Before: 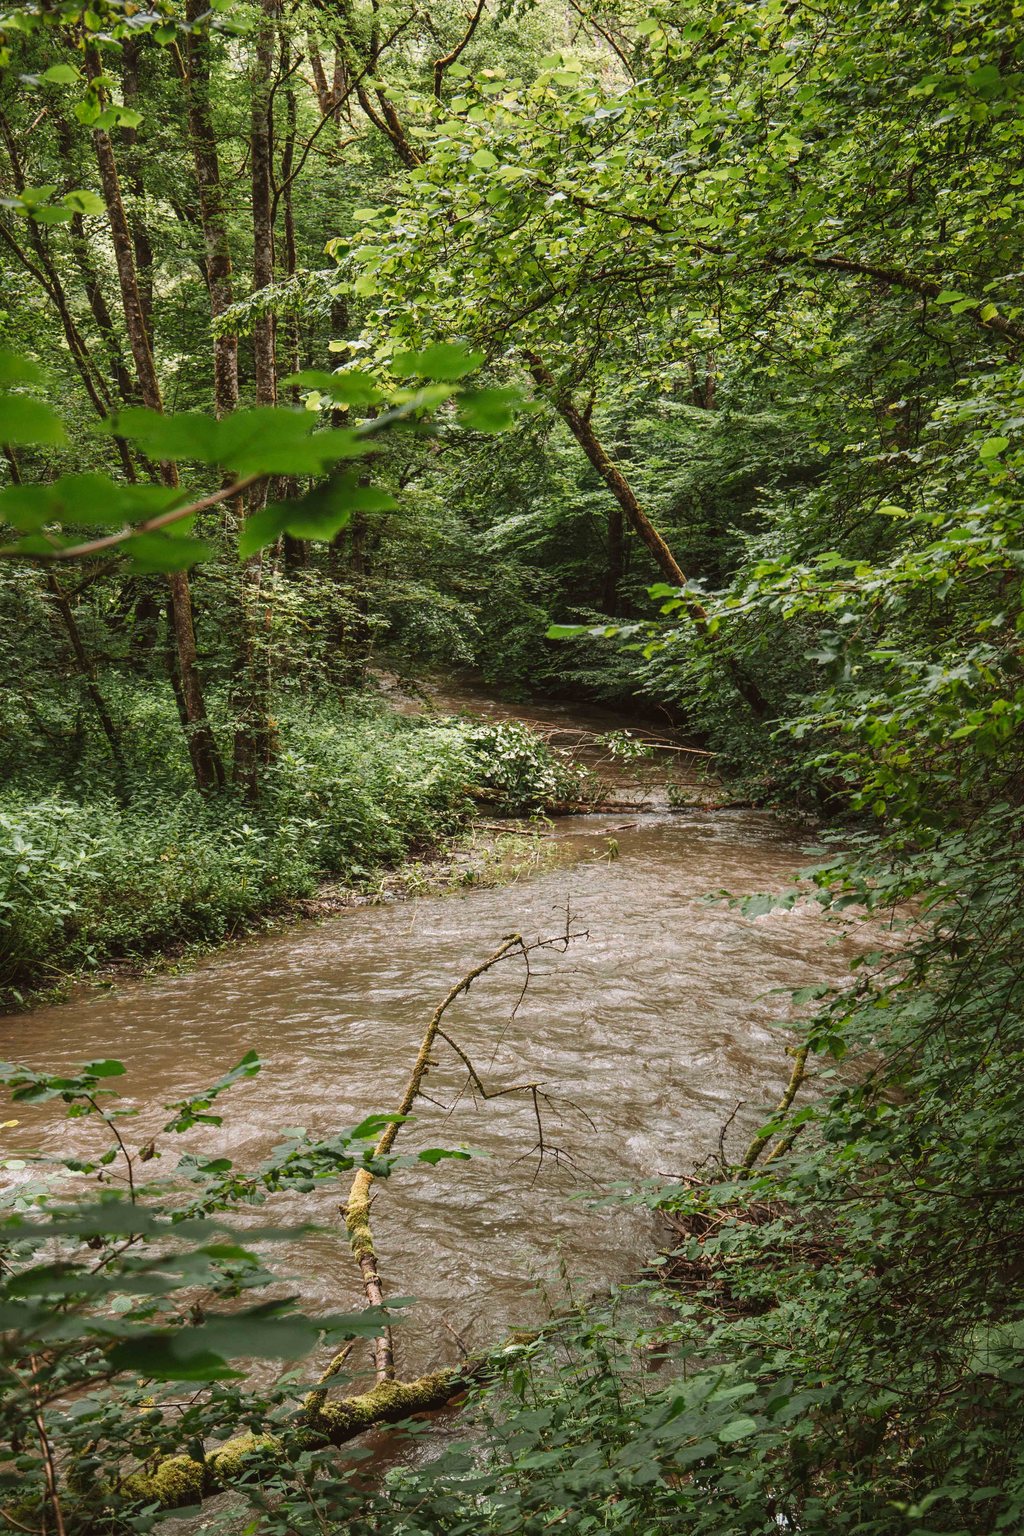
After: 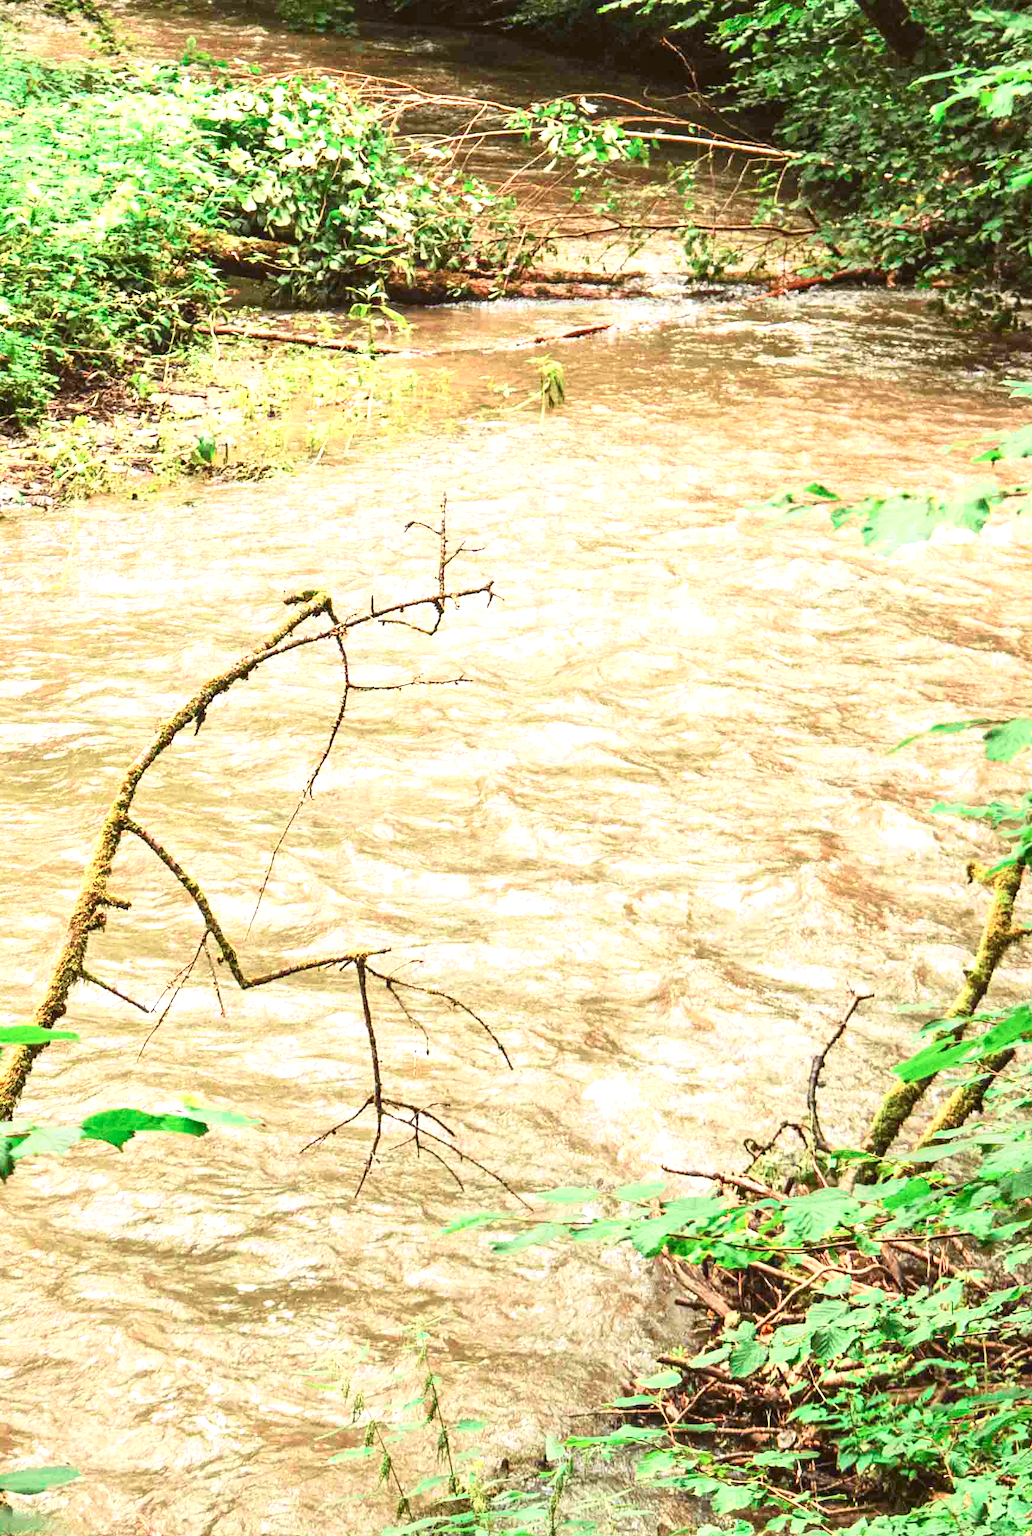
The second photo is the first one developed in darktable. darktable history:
tone curve: curves: ch0 [(0, 0) (0.051, 0.021) (0.11, 0.069) (0.249, 0.235) (0.452, 0.526) (0.596, 0.713) (0.703, 0.83) (0.851, 0.938) (1, 1)]; ch1 [(0, 0) (0.1, 0.038) (0.318, 0.221) (0.413, 0.325) (0.443, 0.412) (0.483, 0.474) (0.503, 0.501) (0.516, 0.517) (0.548, 0.568) (0.569, 0.599) (0.594, 0.634) (0.666, 0.701) (1, 1)]; ch2 [(0, 0) (0.453, 0.435) (0.479, 0.476) (0.504, 0.5) (0.529, 0.537) (0.556, 0.583) (0.584, 0.618) (0.824, 0.815) (1, 1)], color space Lab, independent channels, preserve colors none
crop: left 37.583%, top 44.916%, right 20.631%, bottom 13.666%
exposure: black level correction 0, exposure 1.441 EV, compensate highlight preservation false
